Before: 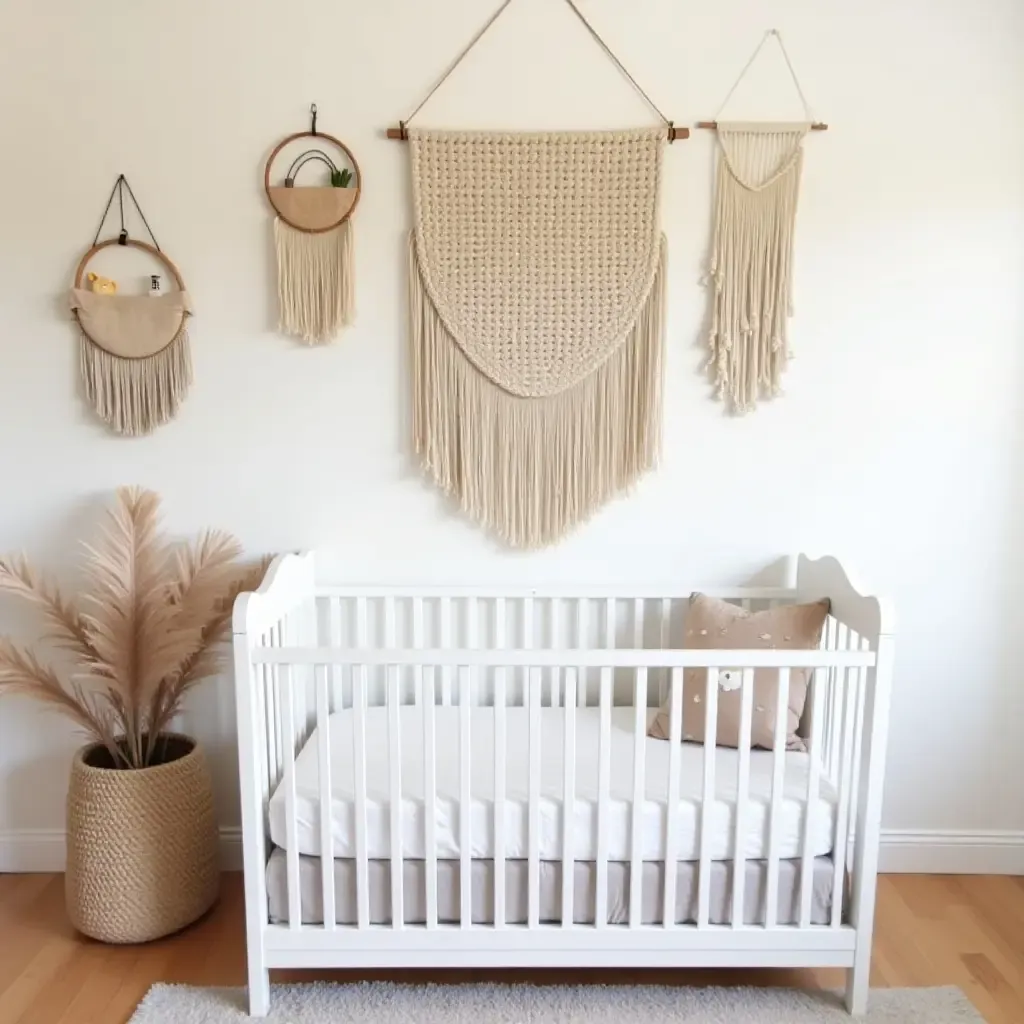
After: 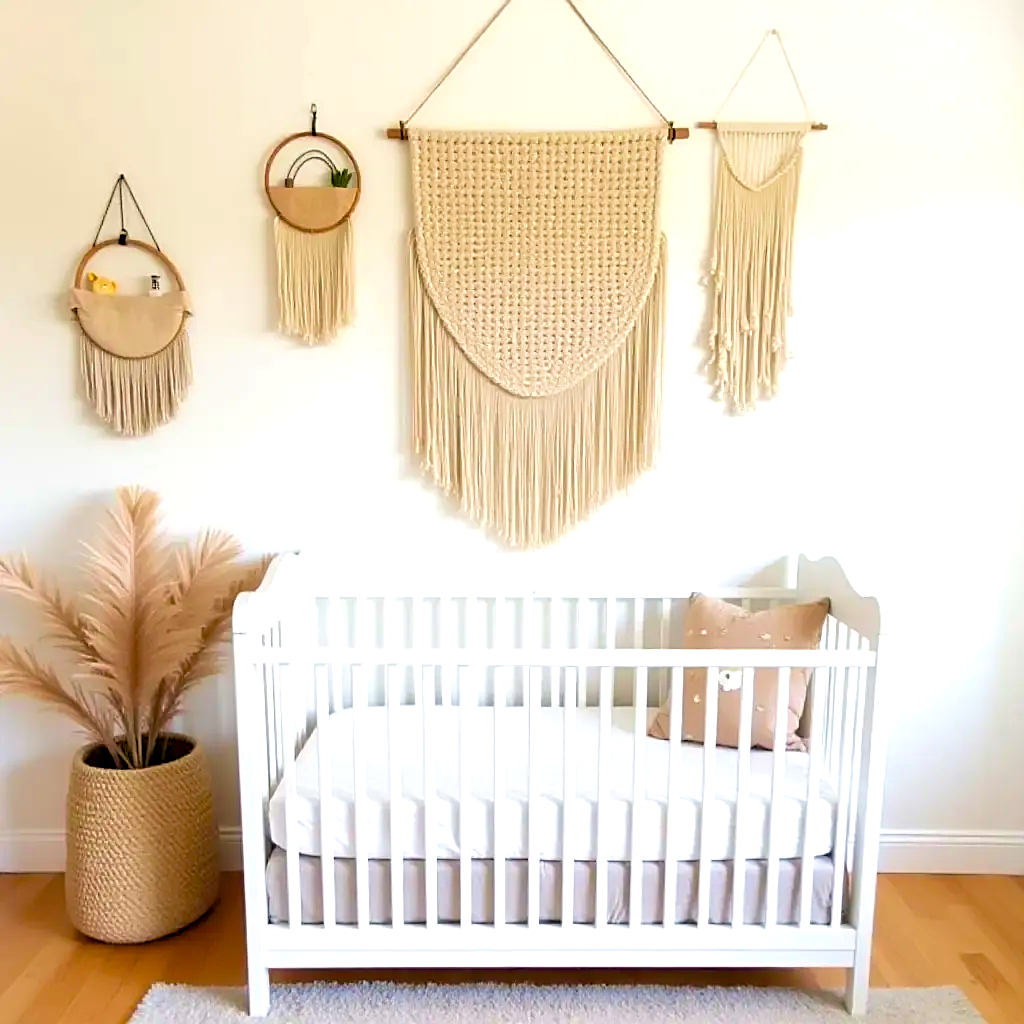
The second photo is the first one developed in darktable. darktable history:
velvia: on, module defaults
sharpen: on, module defaults
color balance rgb: global offset › luminance -0.503%, perceptual saturation grading › global saturation 29.953%, perceptual brilliance grading › global brilliance 9.628%, perceptual brilliance grading › shadows 14.753%, global vibrance 20%
